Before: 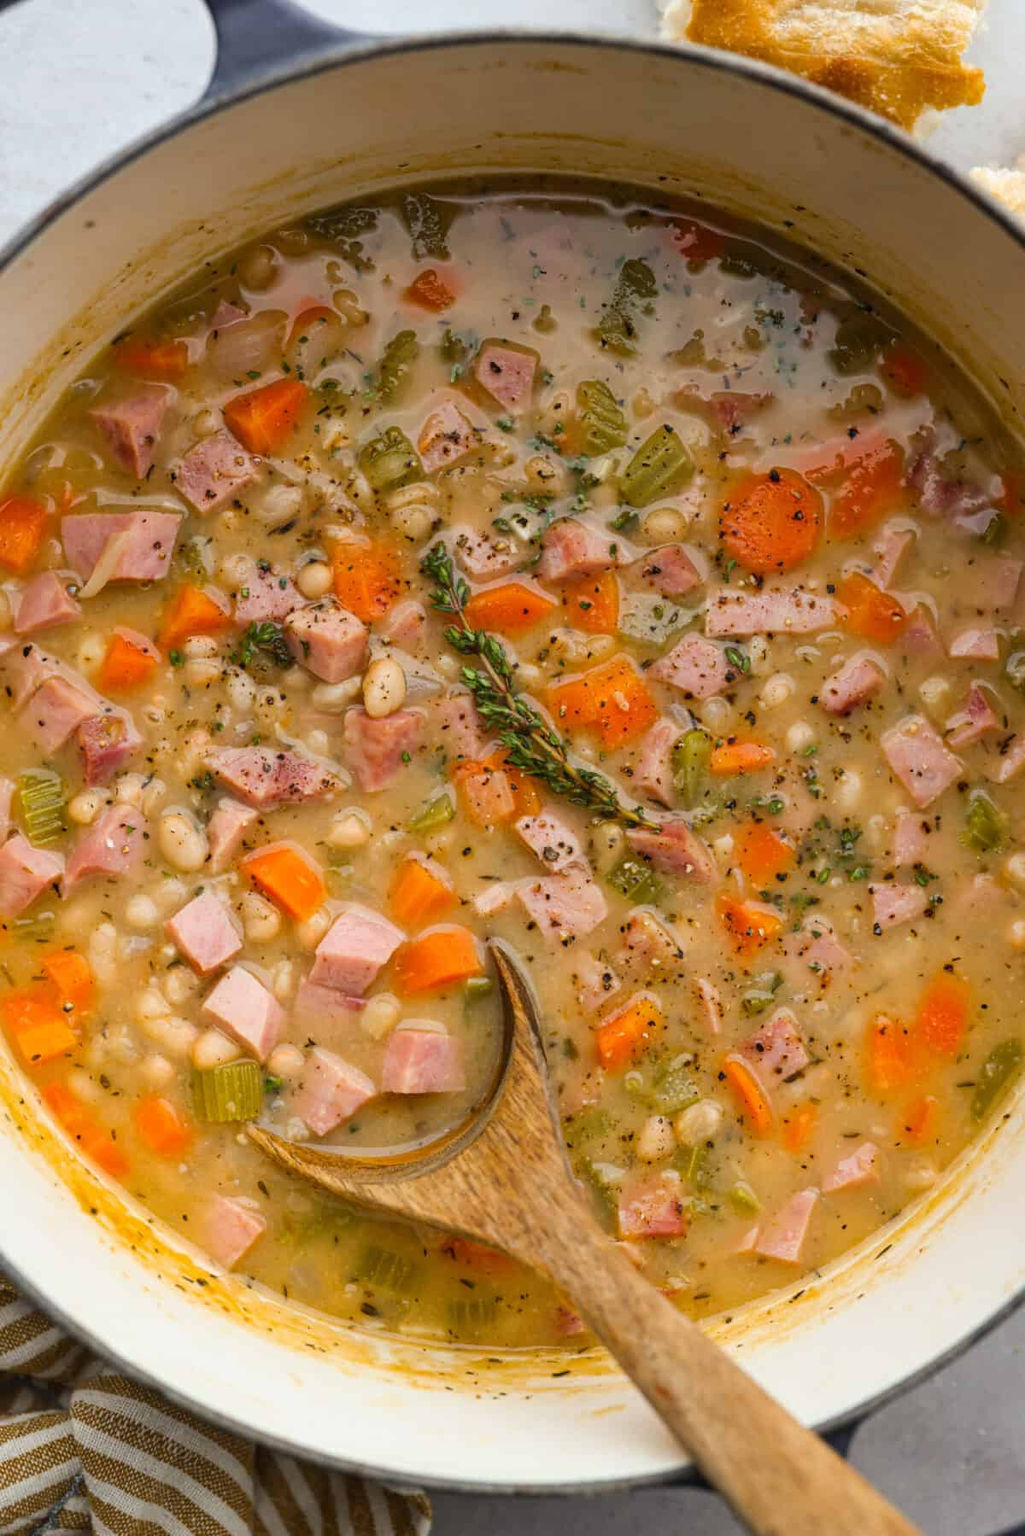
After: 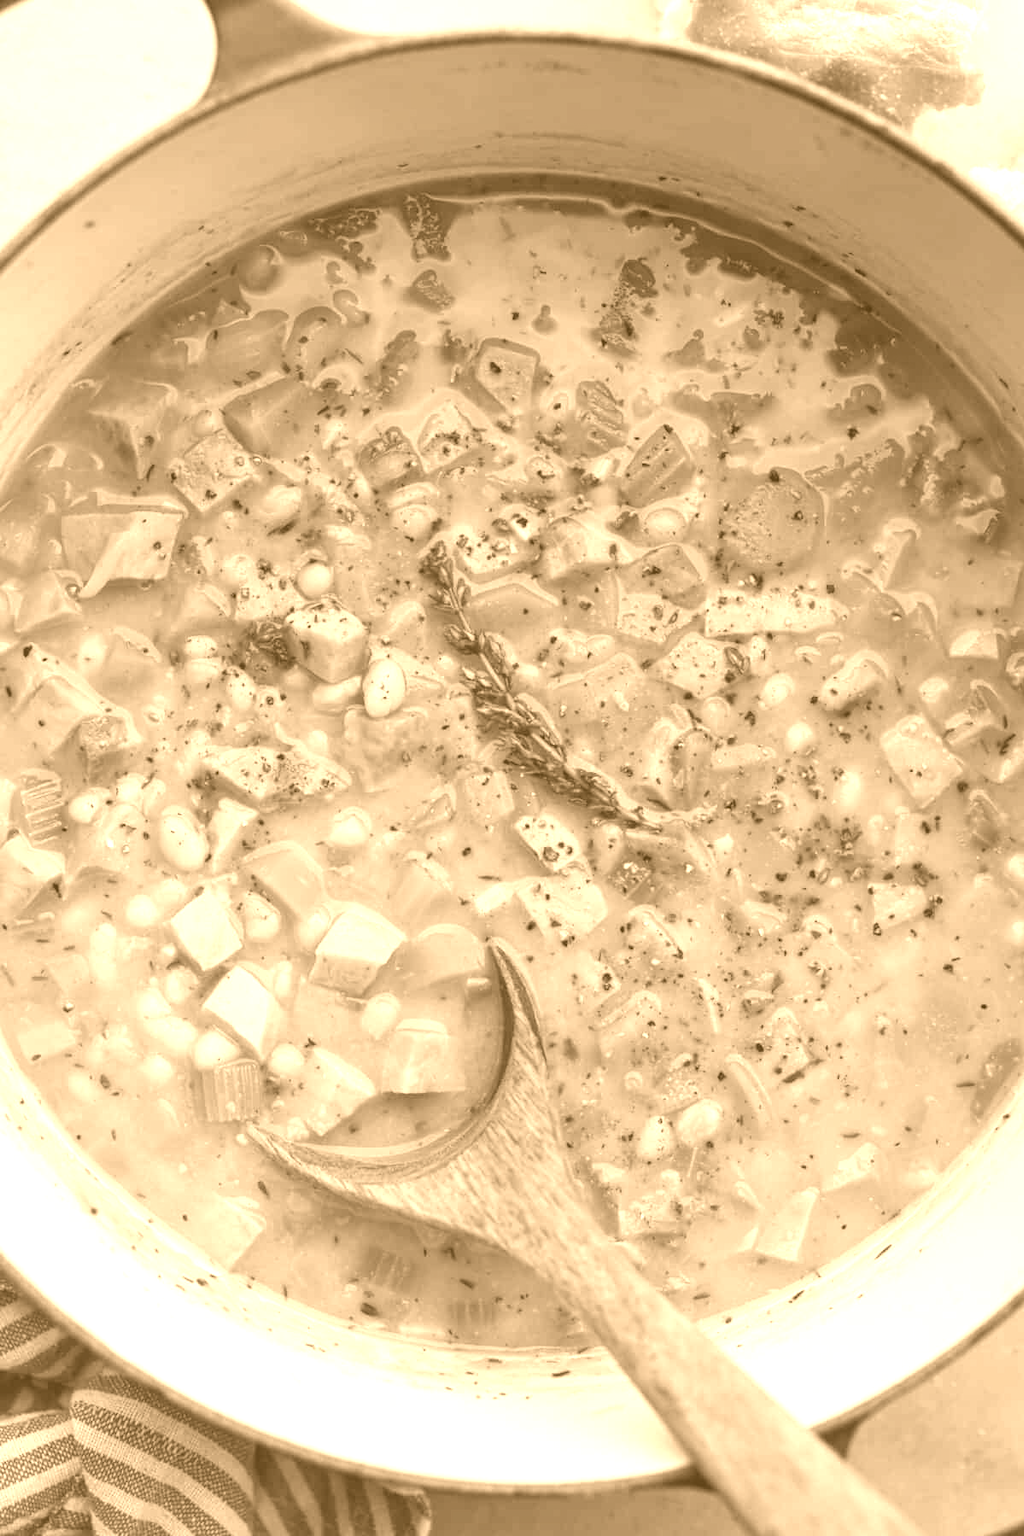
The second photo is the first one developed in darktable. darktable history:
colorize: hue 28.8°, source mix 100%
color balance rgb: perceptual saturation grading › global saturation 30%
